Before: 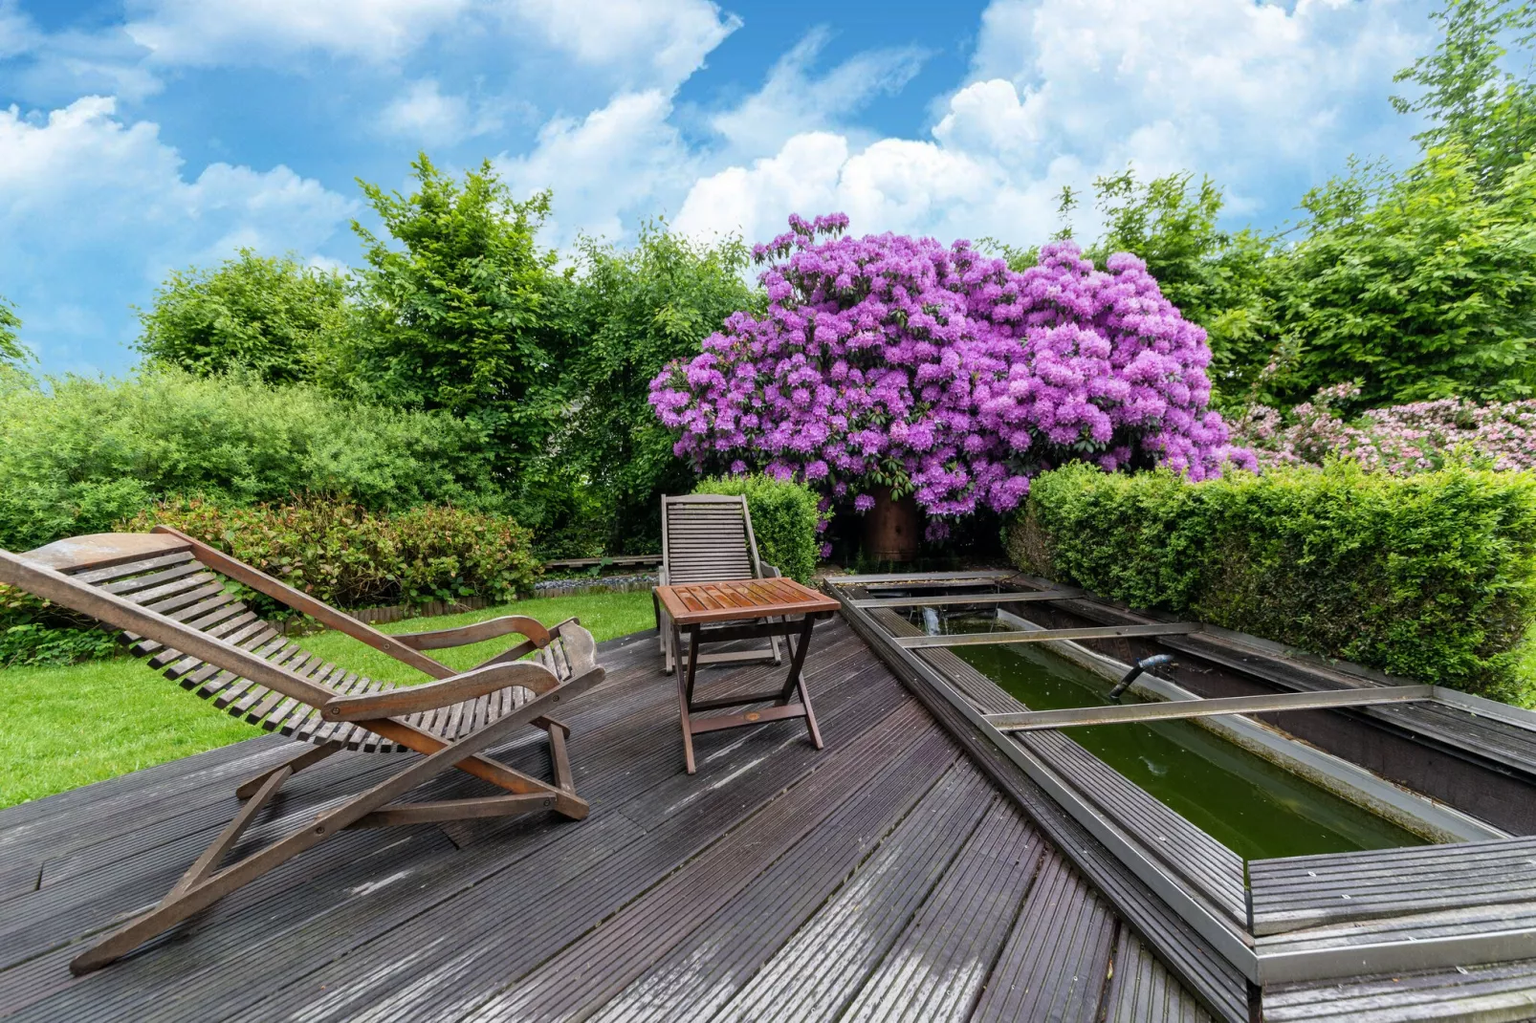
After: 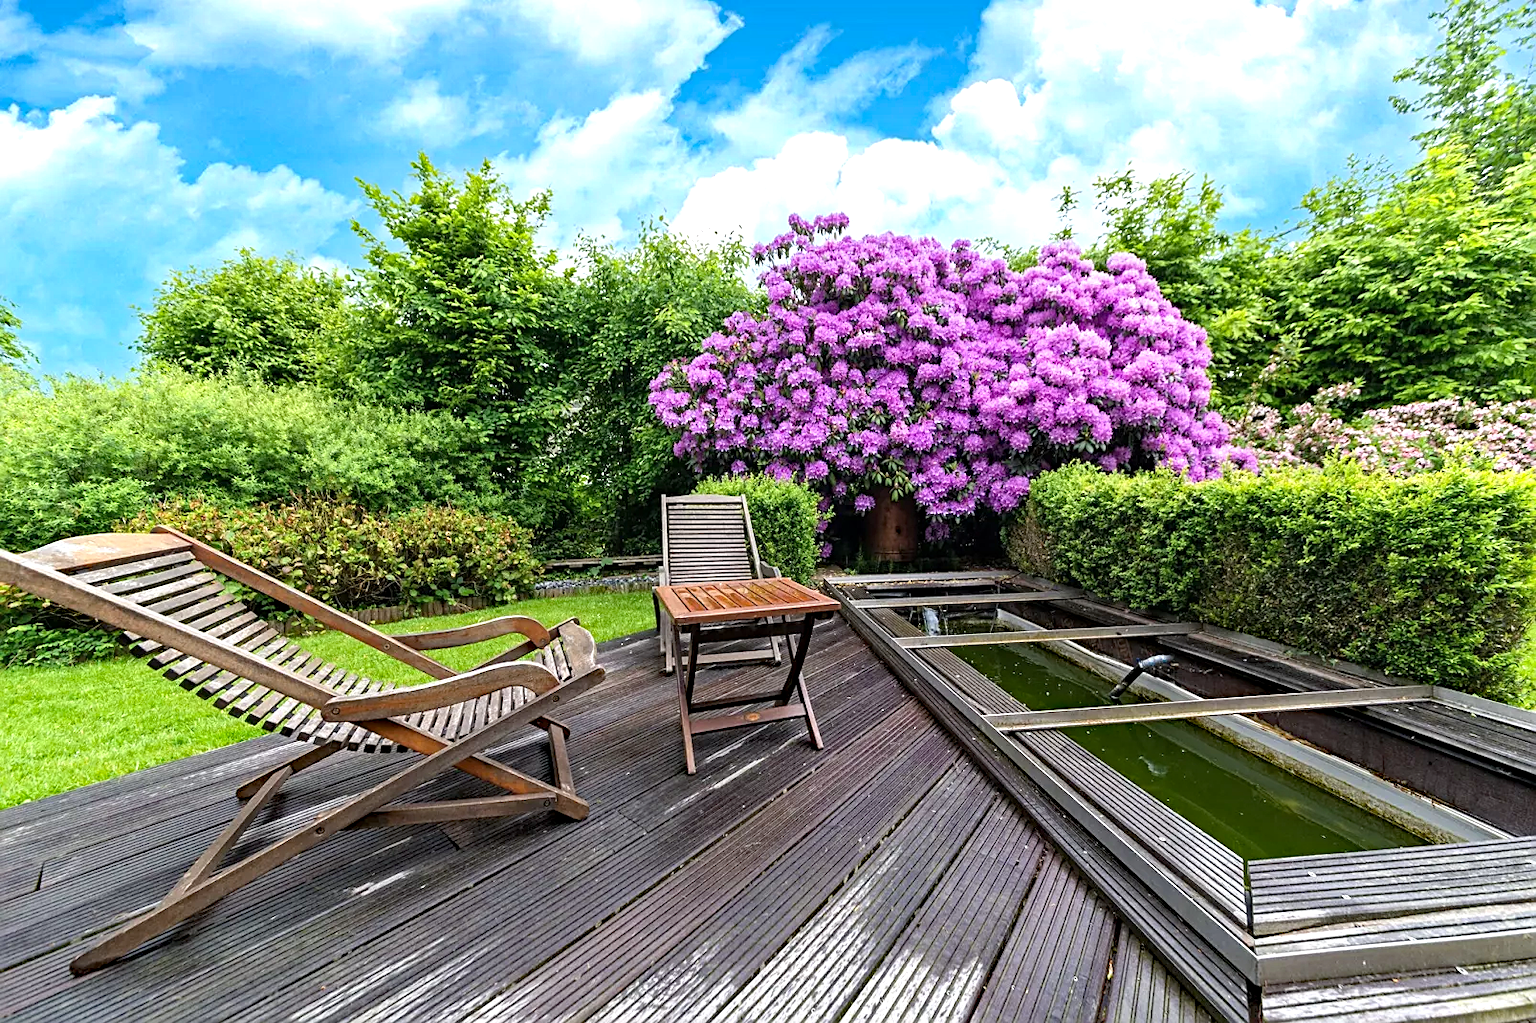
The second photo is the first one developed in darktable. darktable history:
exposure: exposure 0.582 EV, compensate exposure bias true, compensate highlight preservation false
sharpen: on, module defaults
haze removal: strength 0.397, distance 0.222, compatibility mode true, adaptive false
